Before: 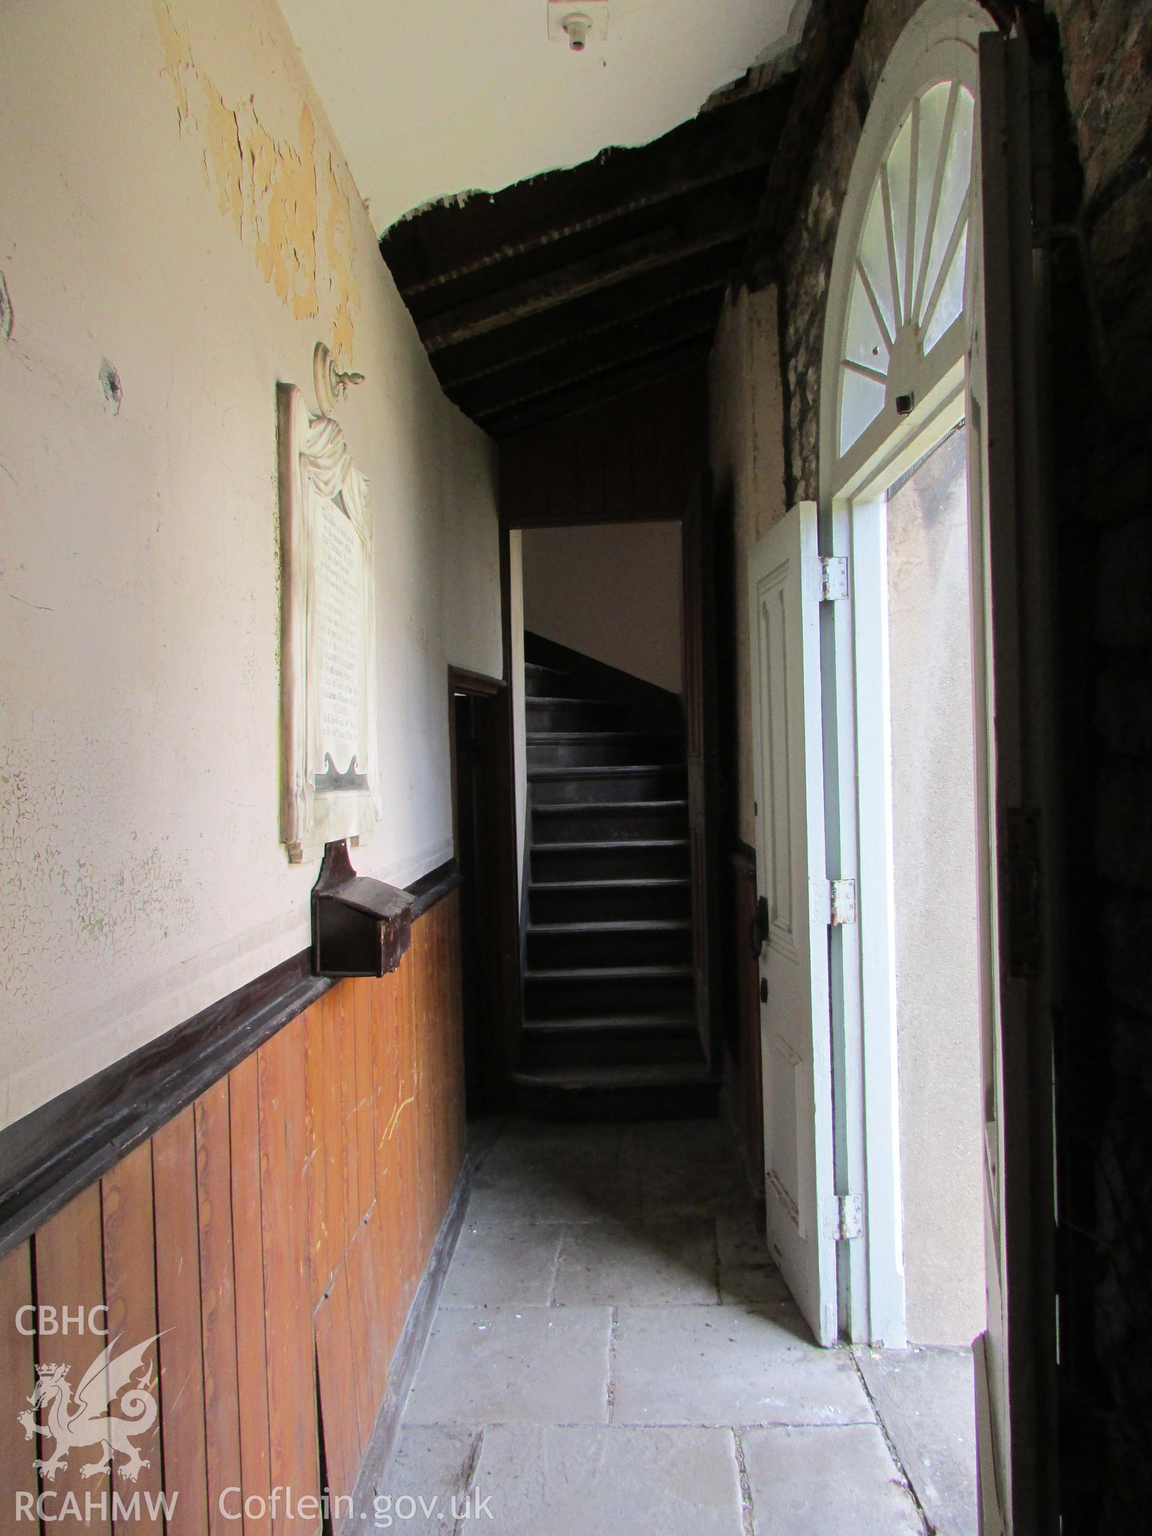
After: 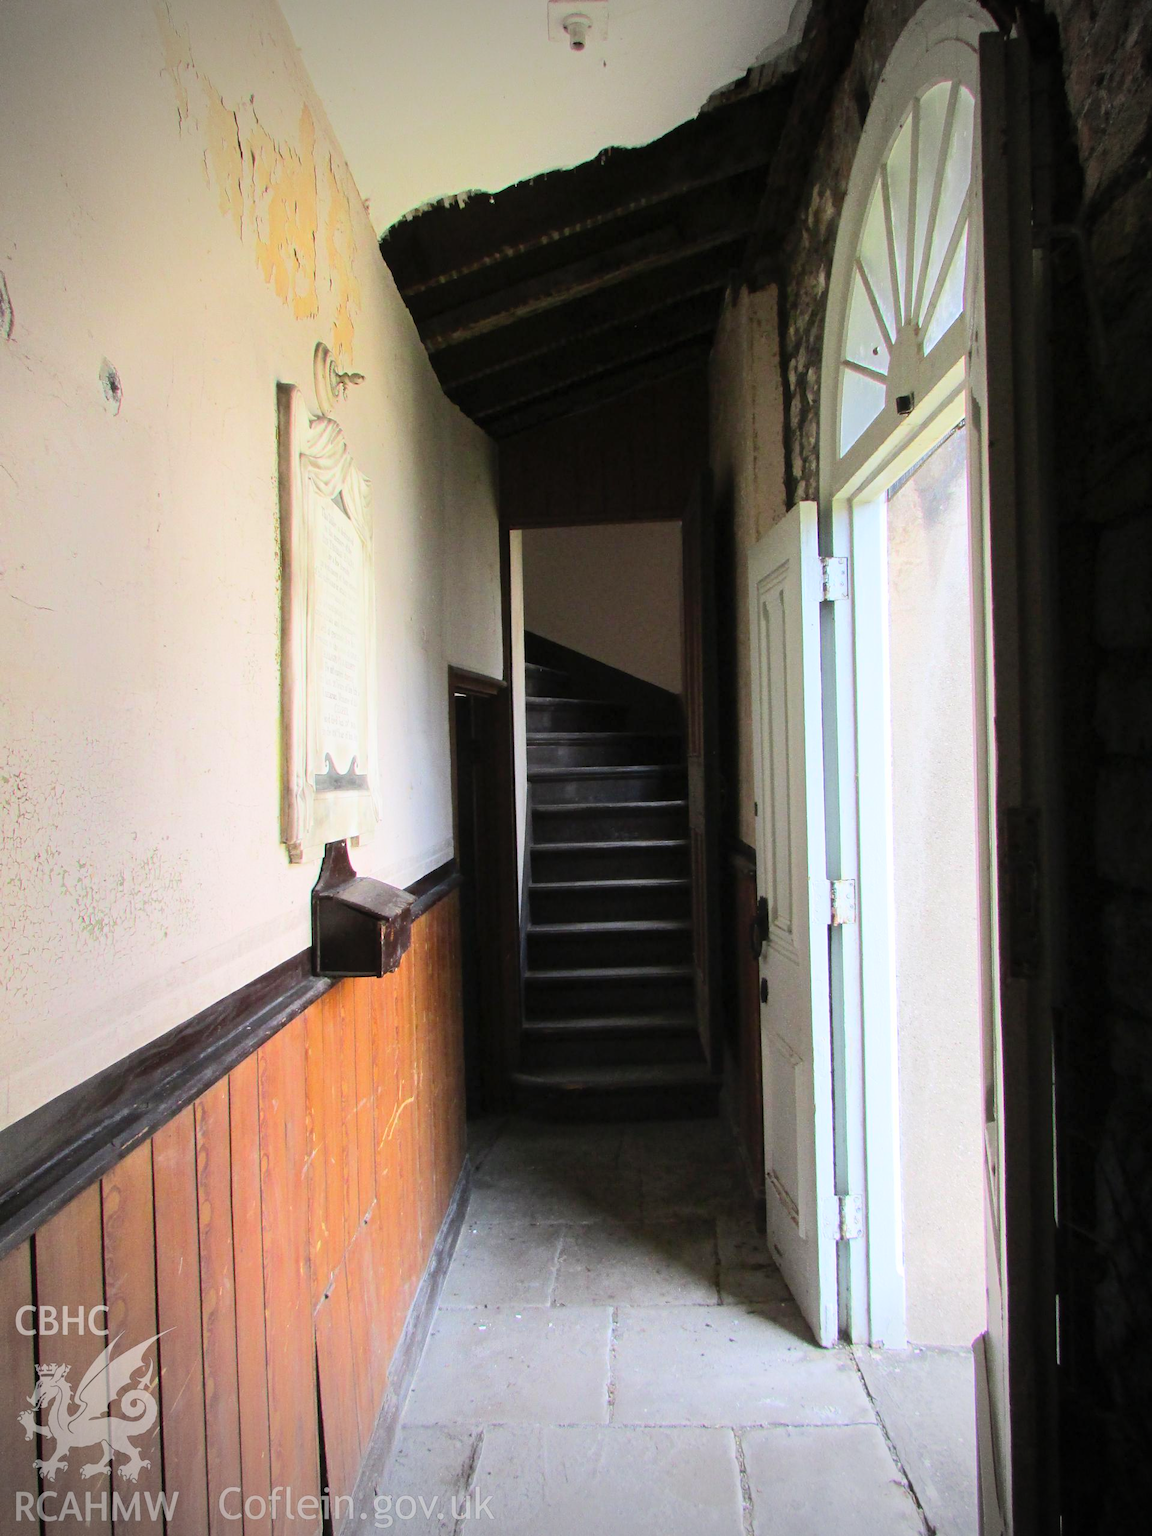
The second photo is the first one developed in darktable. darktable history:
vignetting: fall-off start 88.86%, fall-off radius 44.09%, width/height ratio 1.156
contrast brightness saturation: contrast 0.2, brightness 0.159, saturation 0.23
